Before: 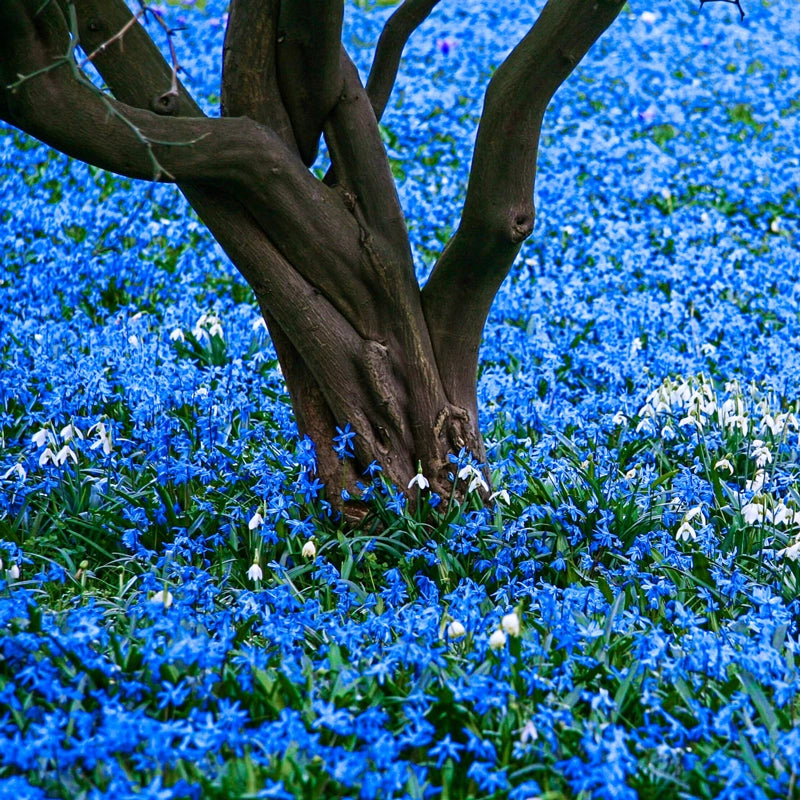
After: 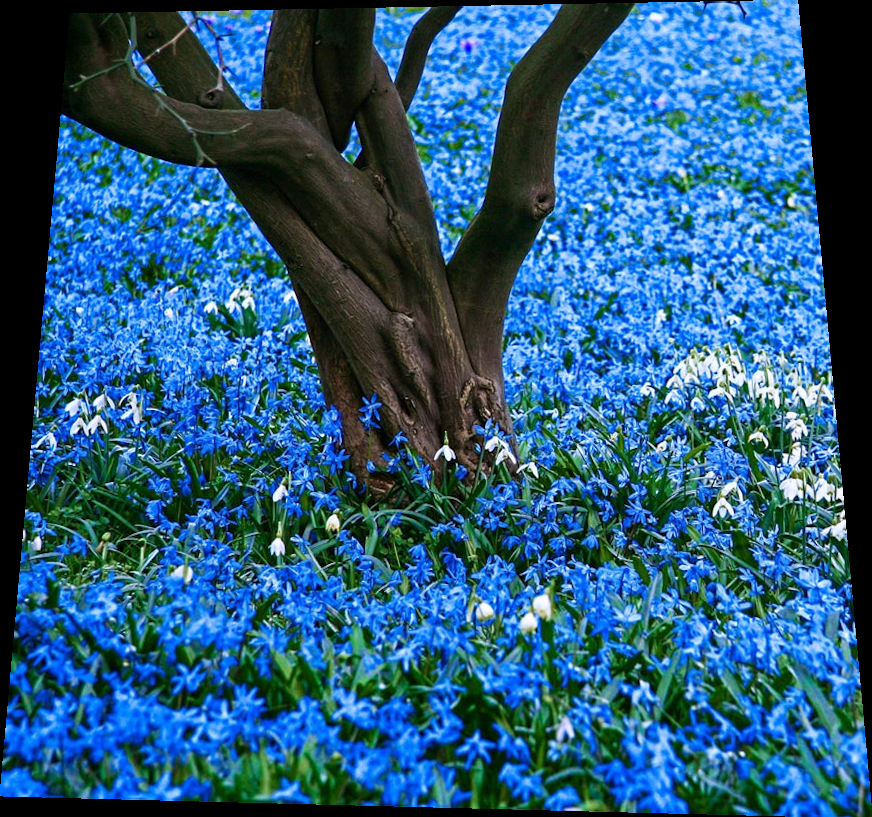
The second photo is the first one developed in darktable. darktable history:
shadows and highlights: shadows 0, highlights 40
rotate and perspective: rotation 0.128°, lens shift (vertical) -0.181, lens shift (horizontal) -0.044, shear 0.001, automatic cropping off
